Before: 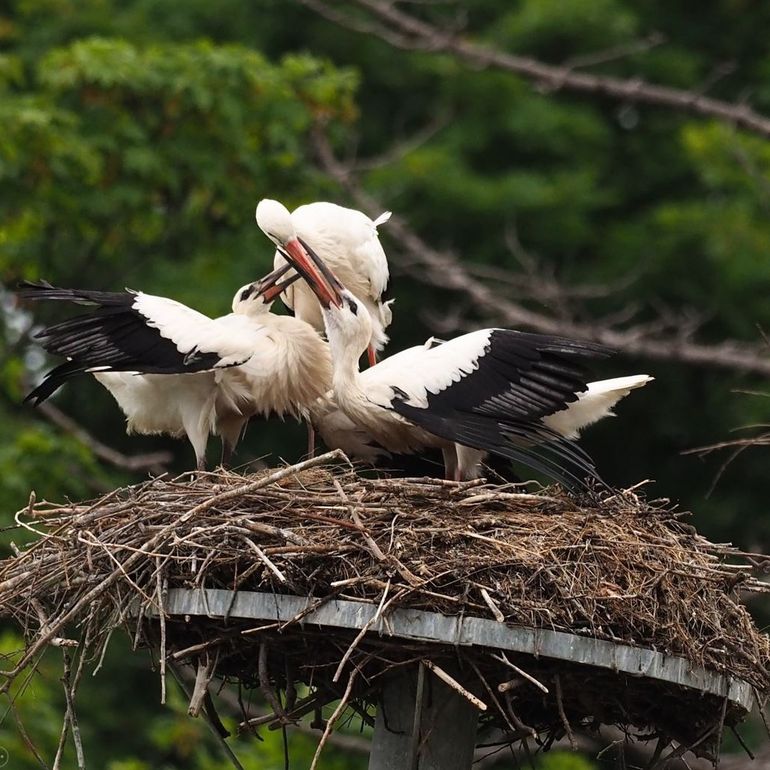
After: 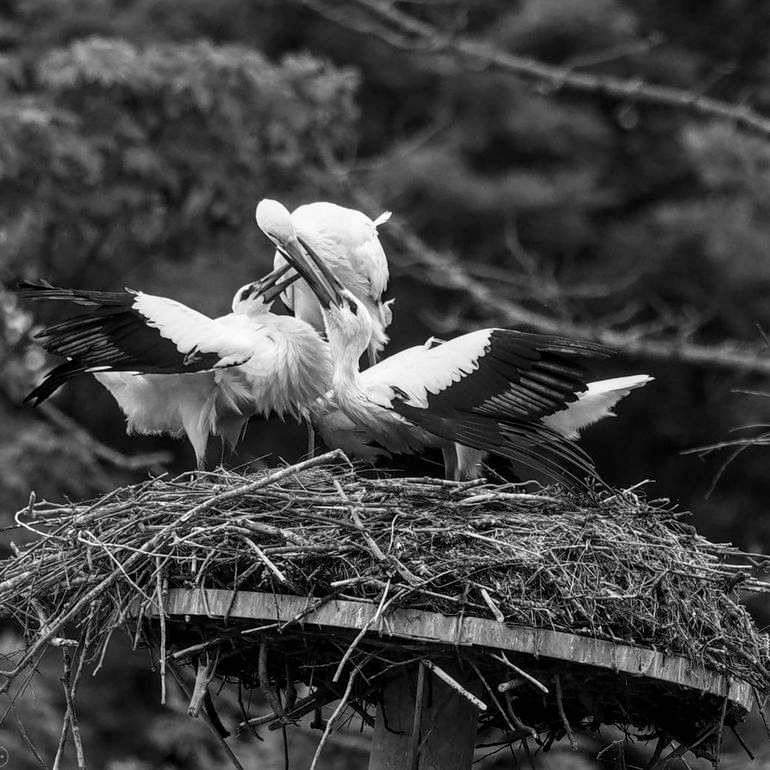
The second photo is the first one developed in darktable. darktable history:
monochrome: on, module defaults
local contrast: detail 130%
